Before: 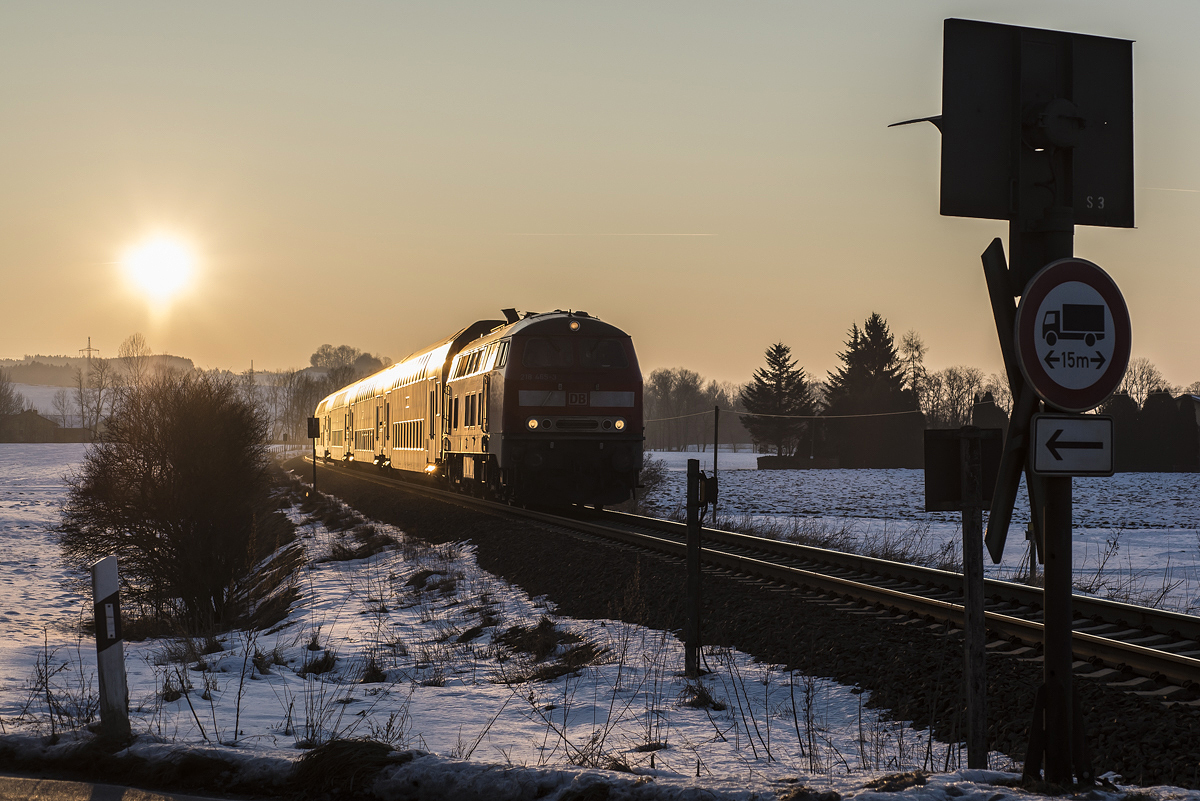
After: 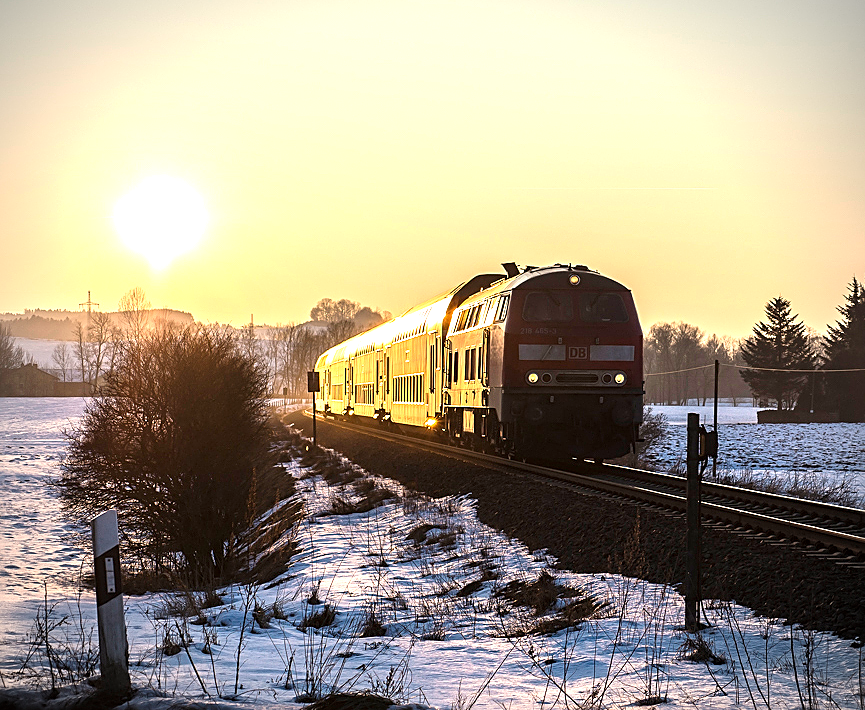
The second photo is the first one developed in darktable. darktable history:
local contrast: highlights 102%, shadows 97%, detail 120%, midtone range 0.2
exposure: black level correction 0, exposure 0.895 EV, compensate highlight preservation false
vignetting: on, module defaults
sharpen: on, module defaults
levels: levels [0, 0.474, 0.947]
crop: top 5.782%, right 27.897%, bottom 5.542%
contrast brightness saturation: contrast 0.076, saturation 0.196
